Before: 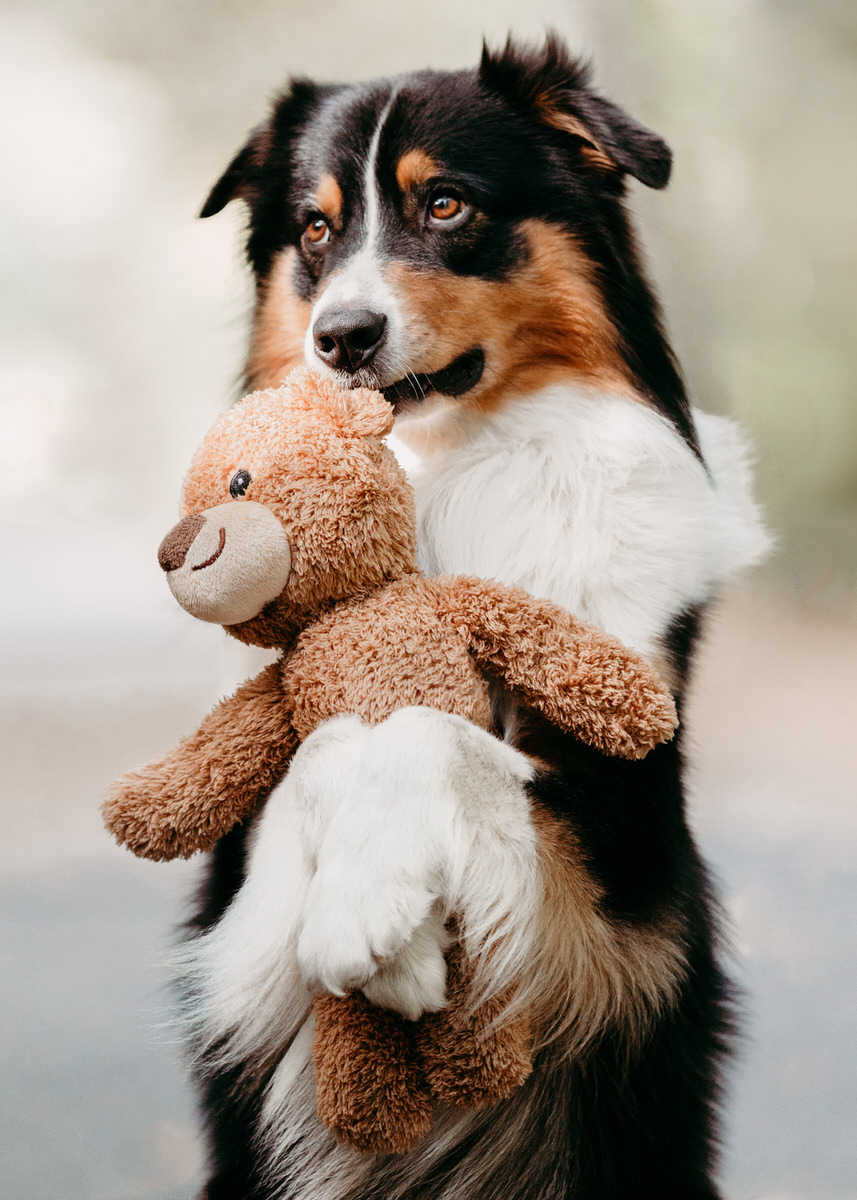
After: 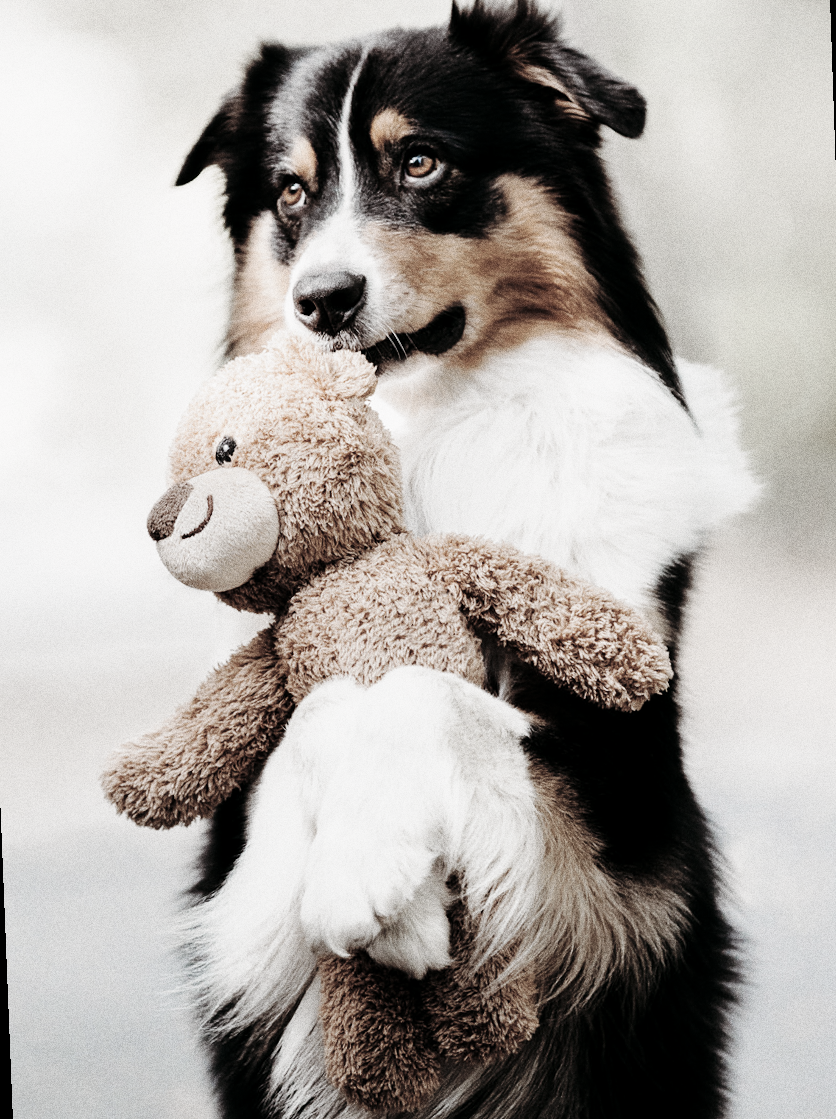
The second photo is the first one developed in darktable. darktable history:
exposure: black level correction 0.001, compensate highlight preservation false
base curve: curves: ch0 [(0, 0) (0.036, 0.025) (0.121, 0.166) (0.206, 0.329) (0.605, 0.79) (1, 1)], preserve colors none
grain: coarseness 0.09 ISO, strength 40%
rotate and perspective: rotation -2.12°, lens shift (vertical) 0.009, lens shift (horizontal) -0.008, automatic cropping original format, crop left 0.036, crop right 0.964, crop top 0.05, crop bottom 0.959
color zones: curves: ch1 [(0.238, 0.163) (0.476, 0.2) (0.733, 0.322) (0.848, 0.134)]
